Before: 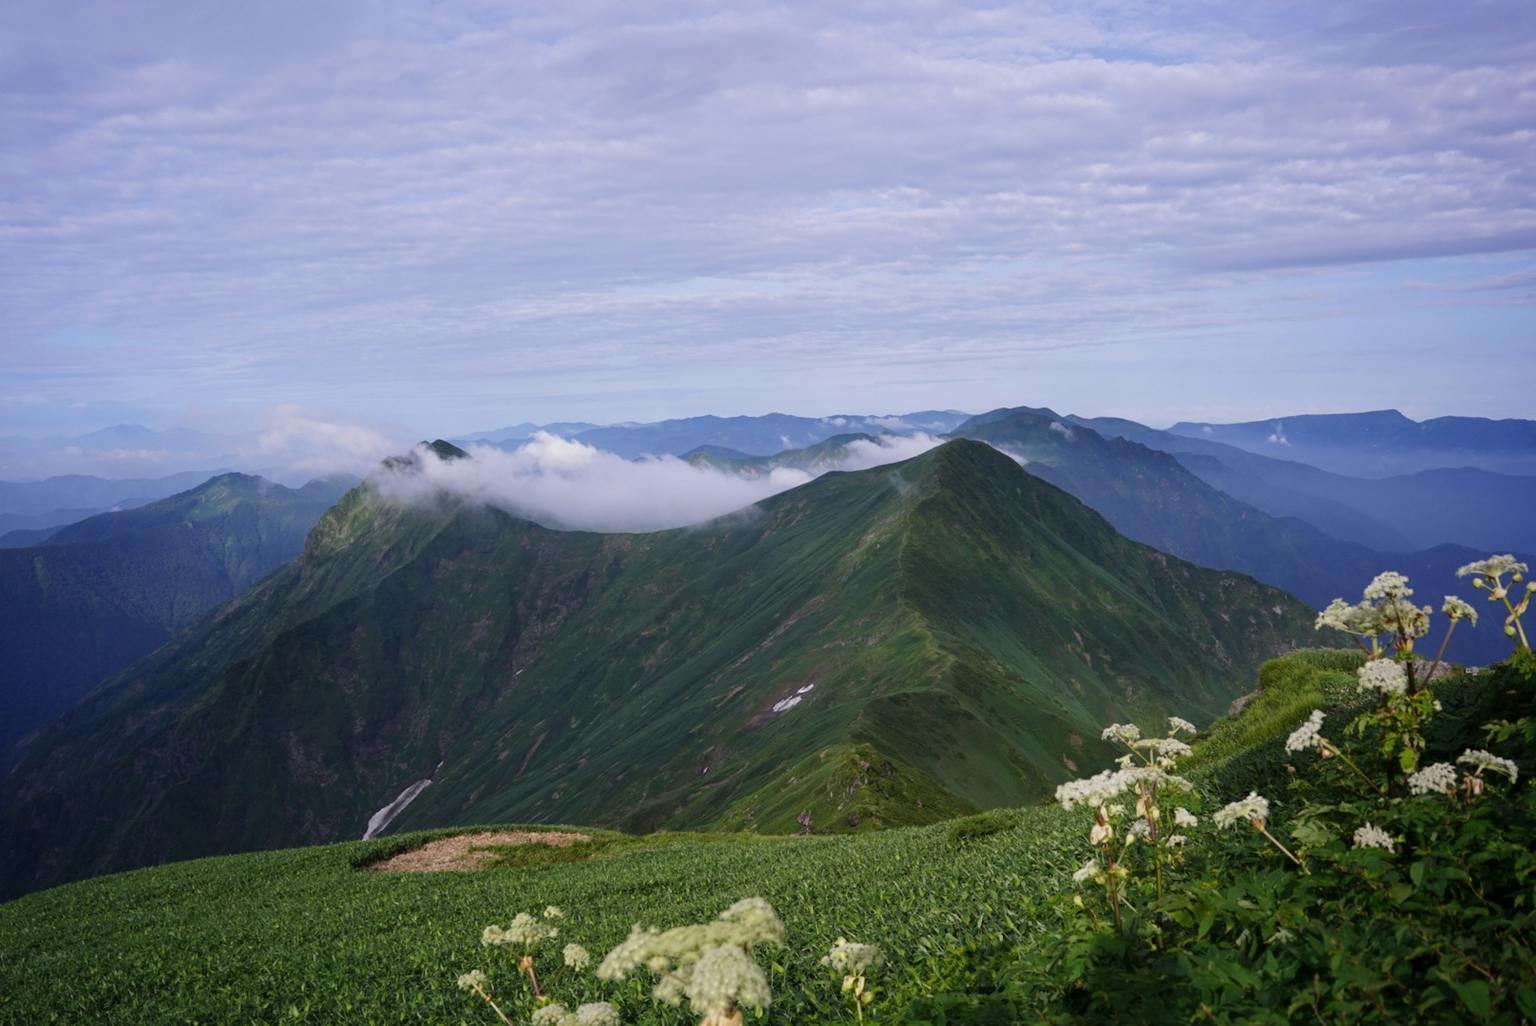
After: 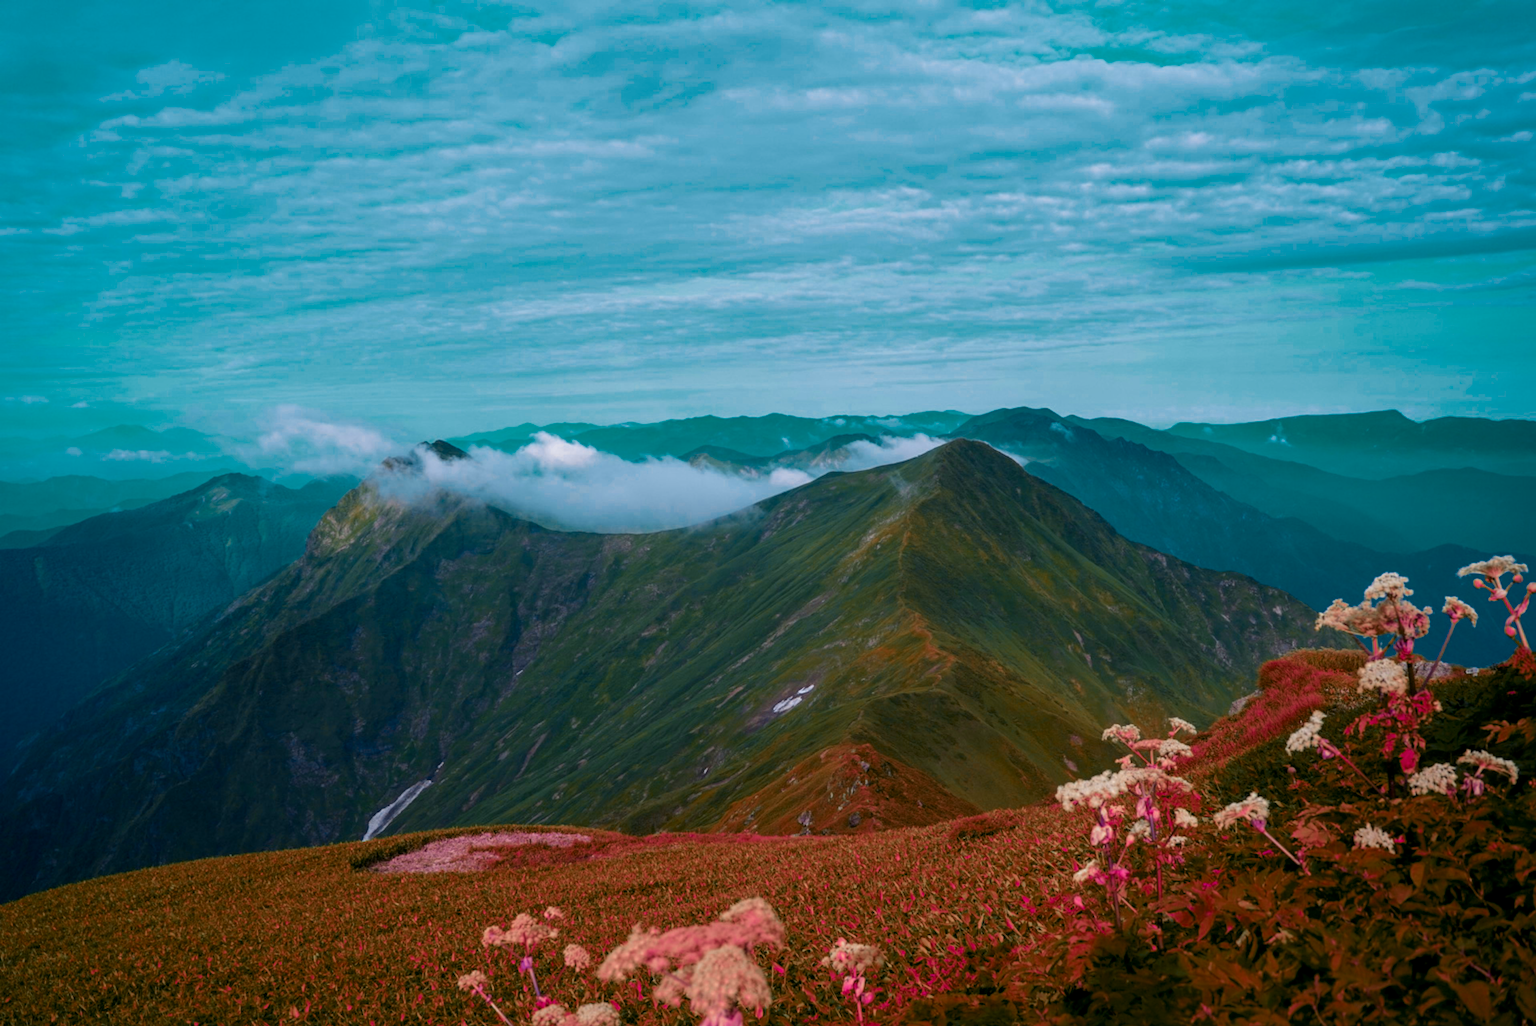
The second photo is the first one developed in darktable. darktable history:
velvia: on, module defaults
color zones: curves: ch0 [(0.826, 0.353)]; ch1 [(0.242, 0.647) (0.889, 0.342)]; ch2 [(0.246, 0.089) (0.969, 0.068)]
local contrast: on, module defaults
